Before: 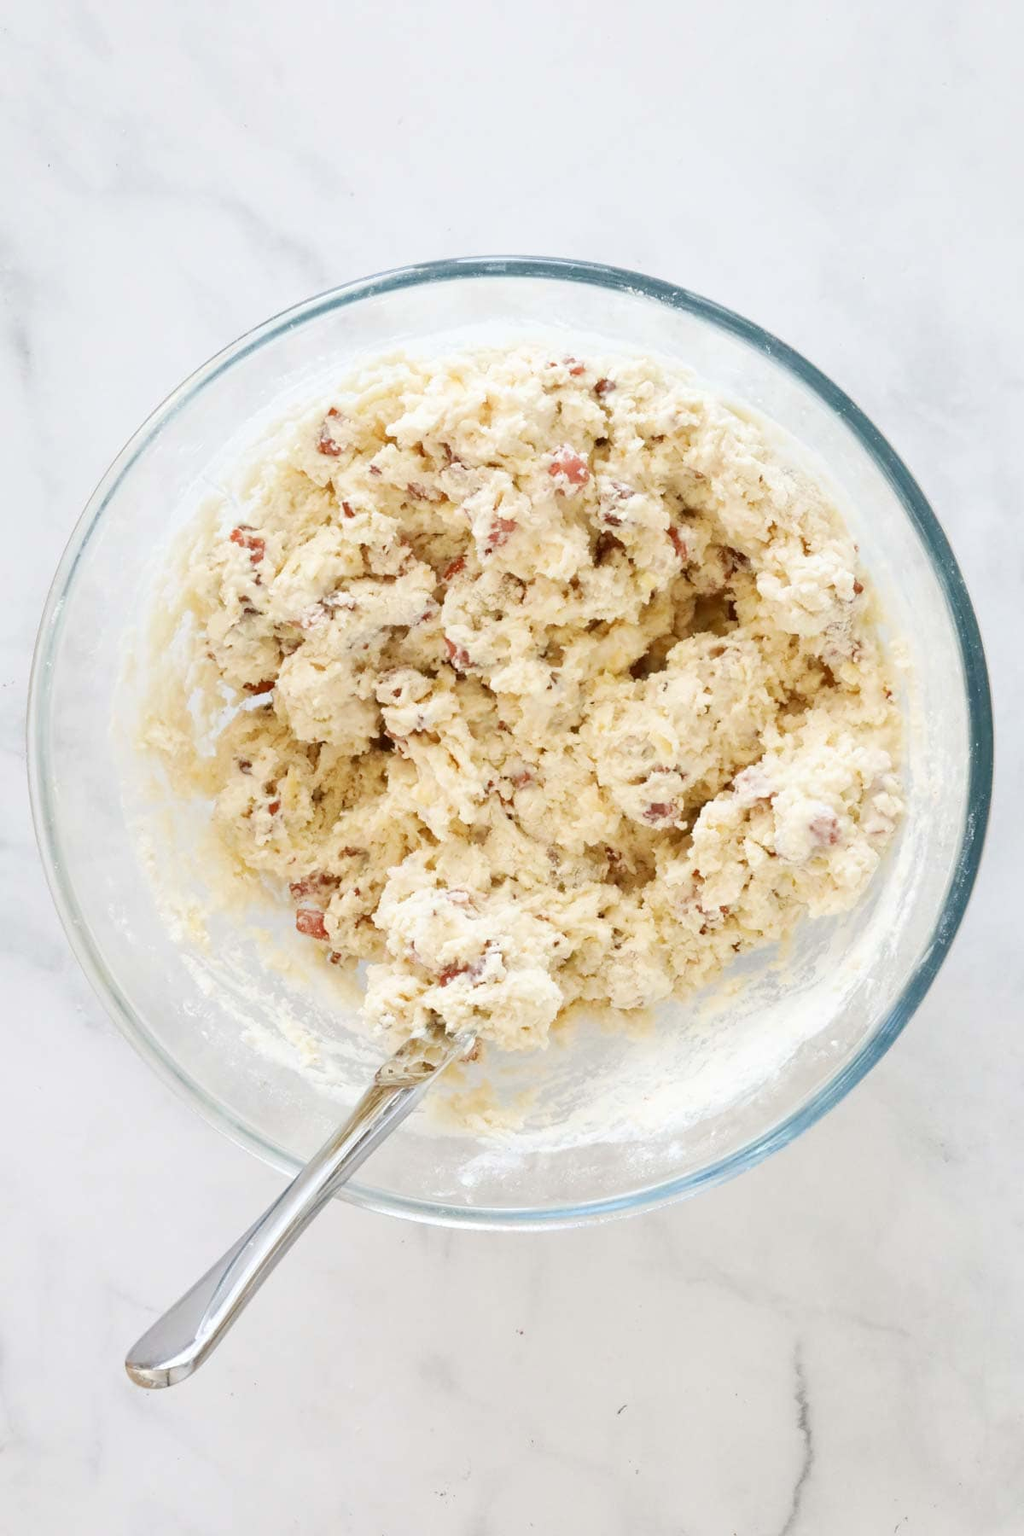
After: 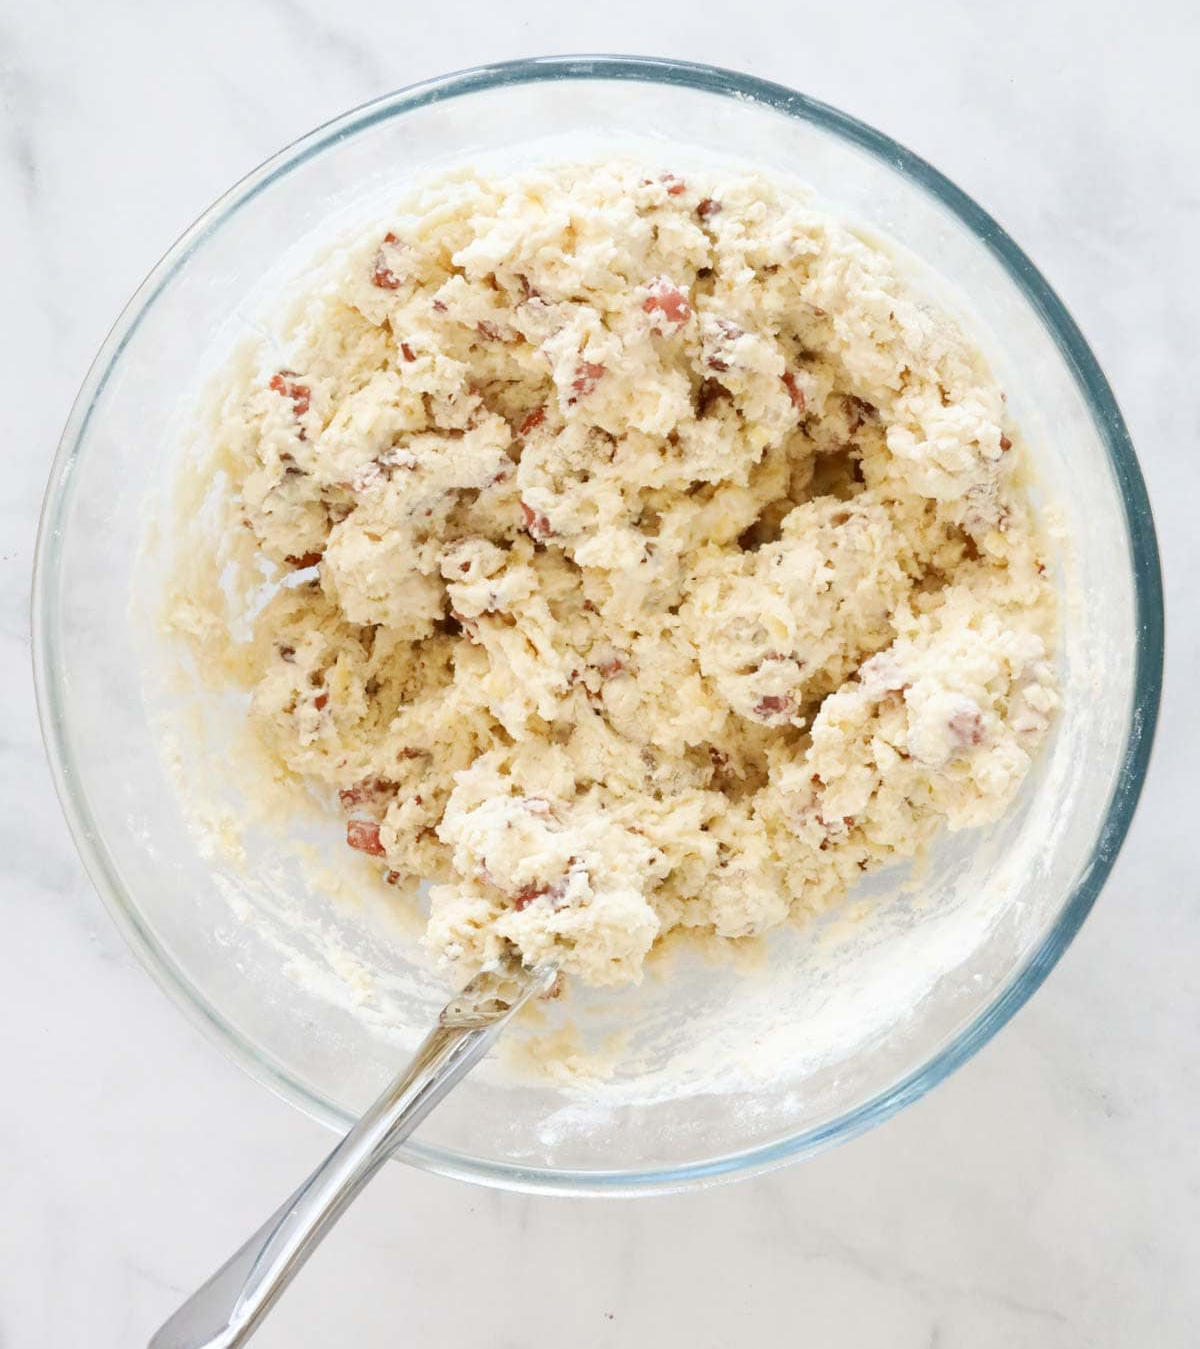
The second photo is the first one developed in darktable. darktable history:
crop: top 13.614%, bottom 11.389%
